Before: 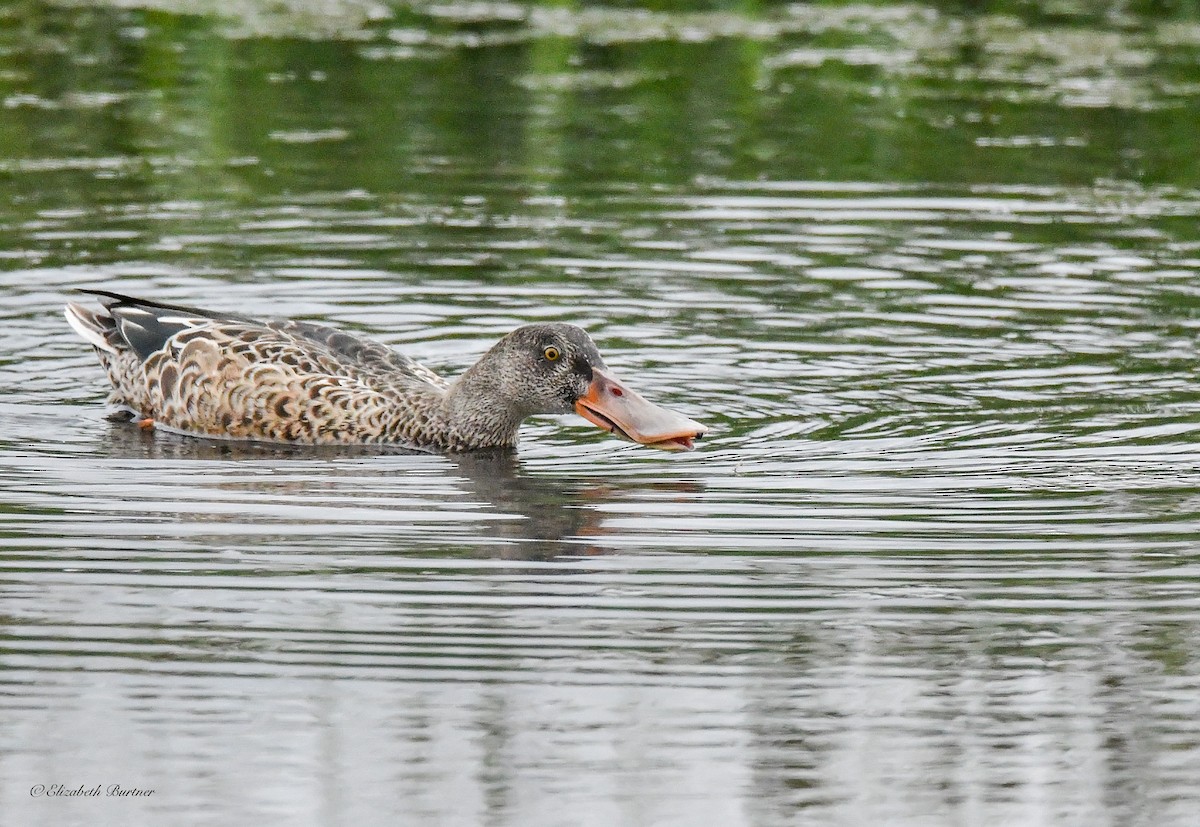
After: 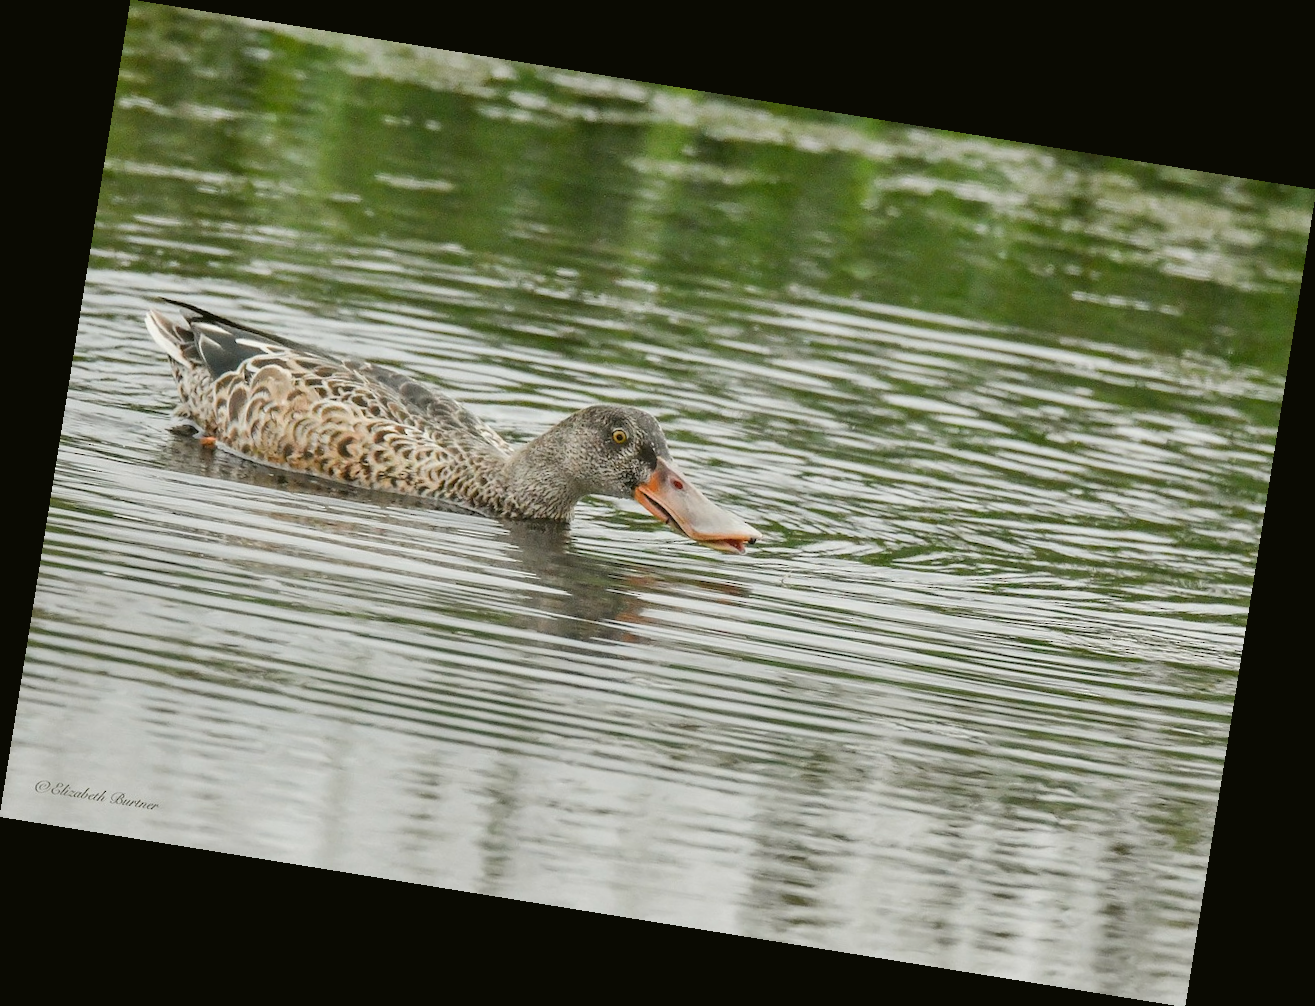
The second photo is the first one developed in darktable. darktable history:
rotate and perspective: rotation 9.12°, automatic cropping off
color balance: mode lift, gamma, gain (sRGB), lift [1.04, 1, 1, 0.97], gamma [1.01, 1, 1, 0.97], gain [0.96, 1, 1, 0.97]
